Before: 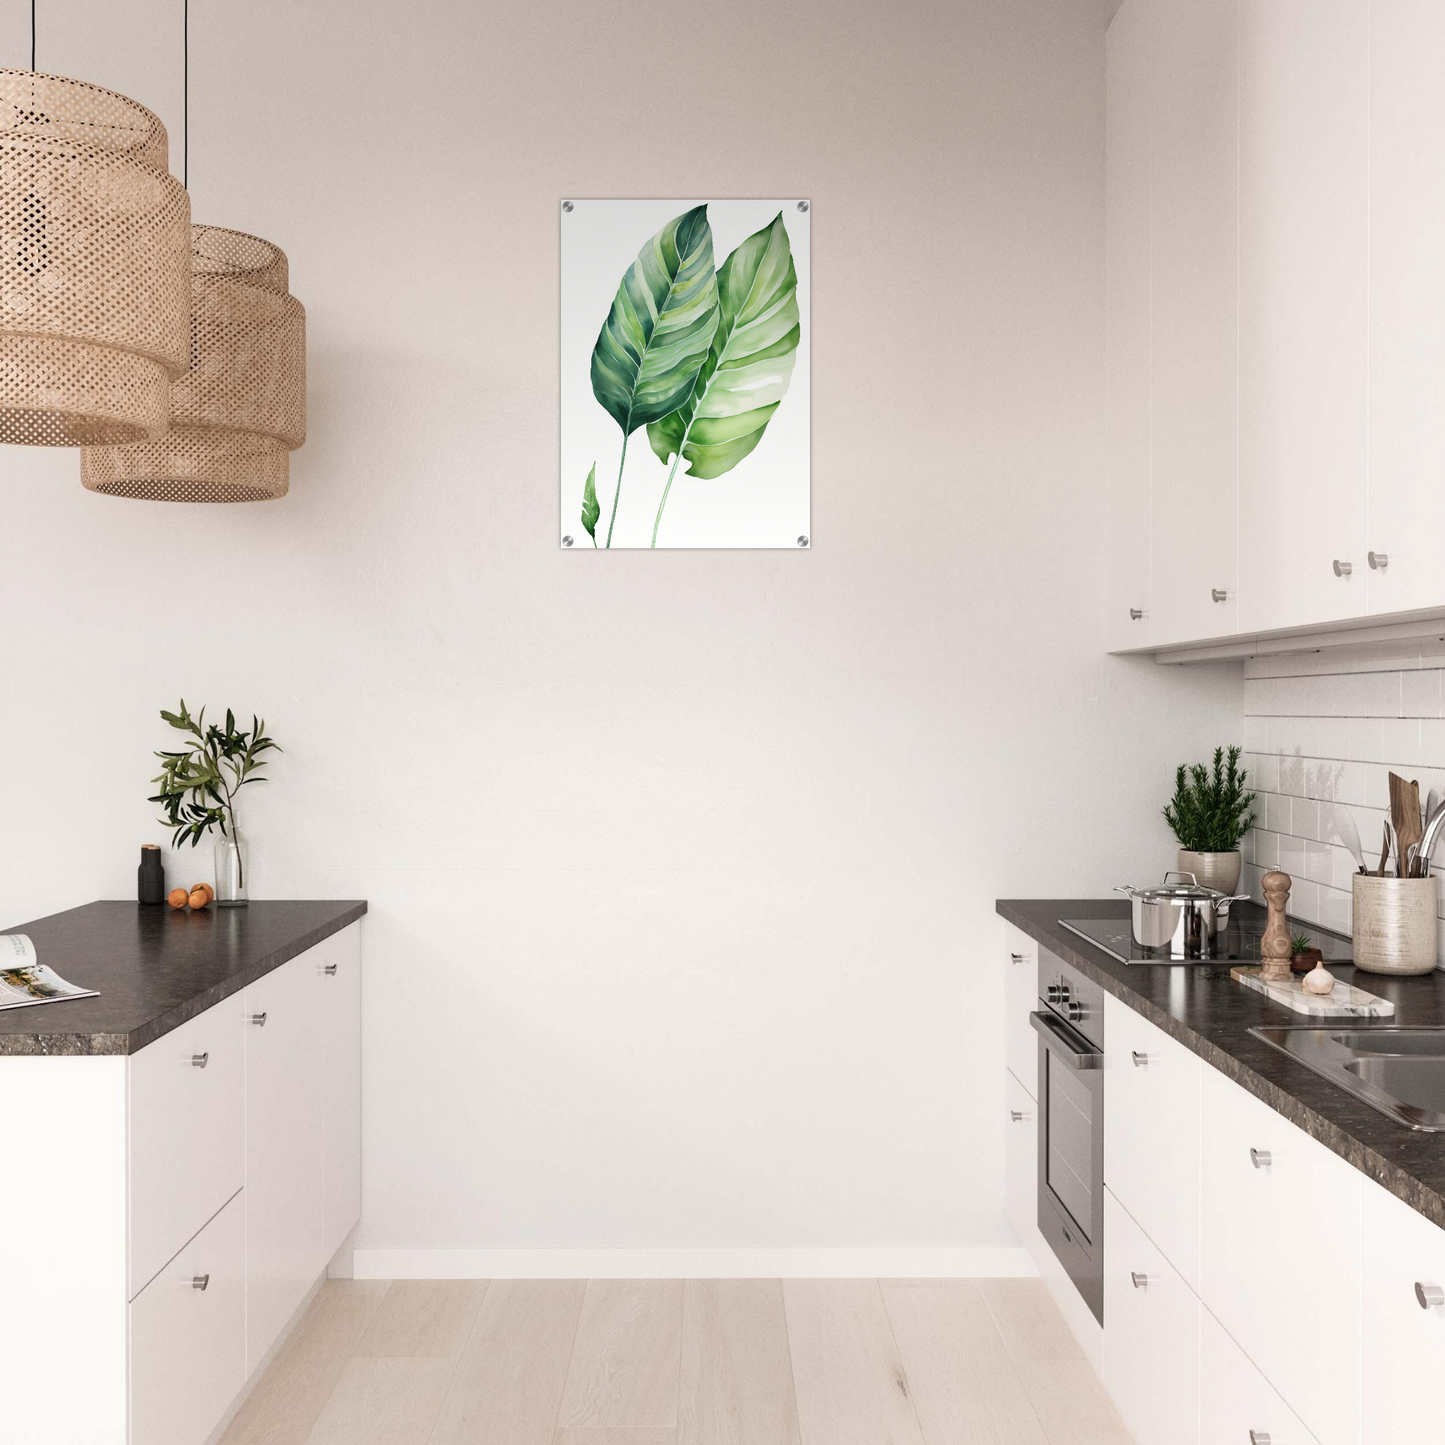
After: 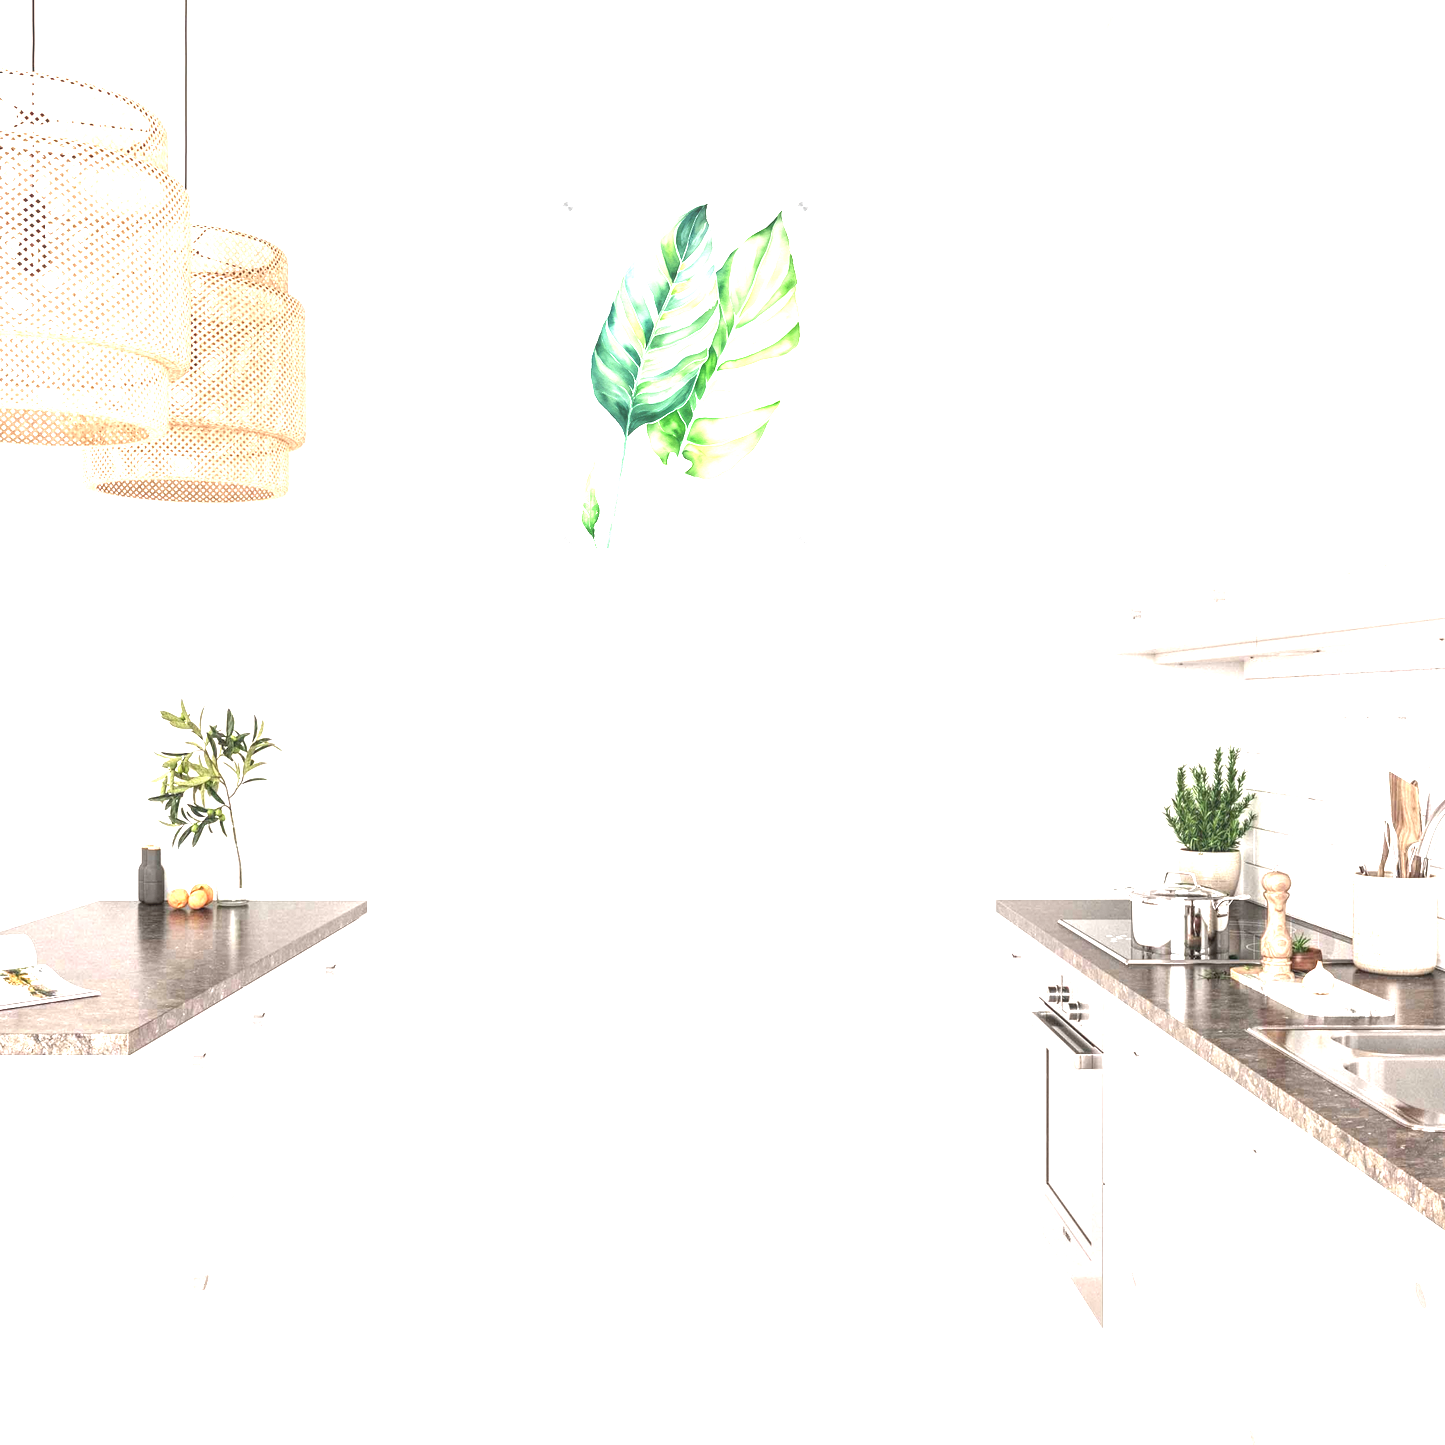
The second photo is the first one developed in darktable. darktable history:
local contrast: on, module defaults
exposure: exposure 2.035 EV, compensate highlight preservation false
